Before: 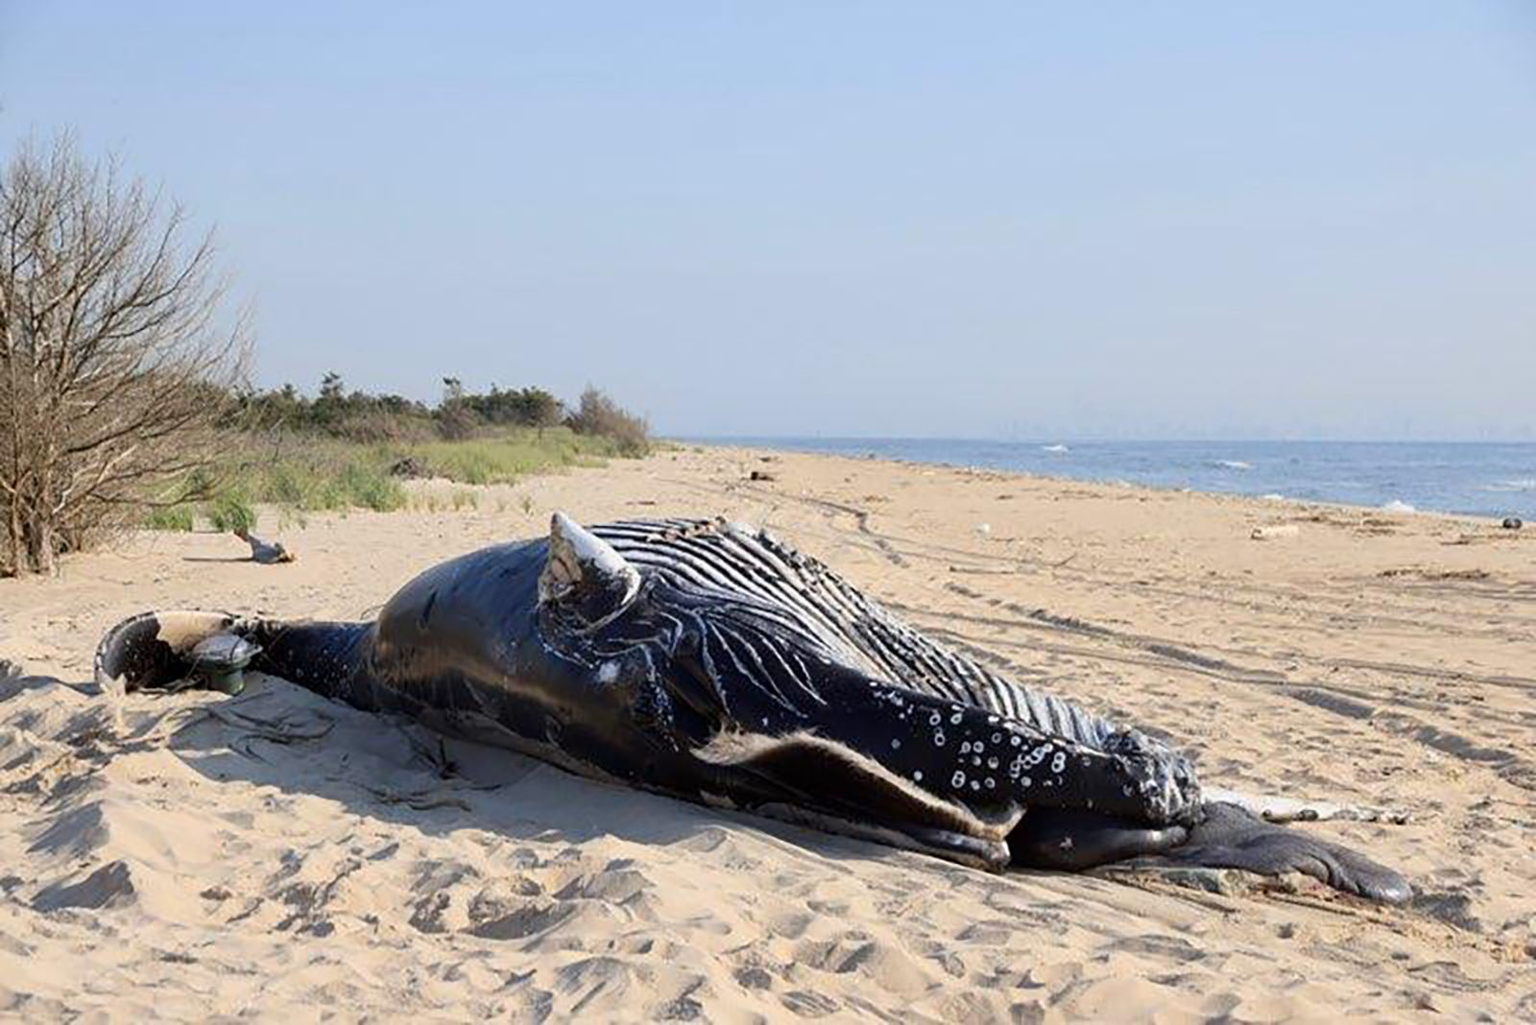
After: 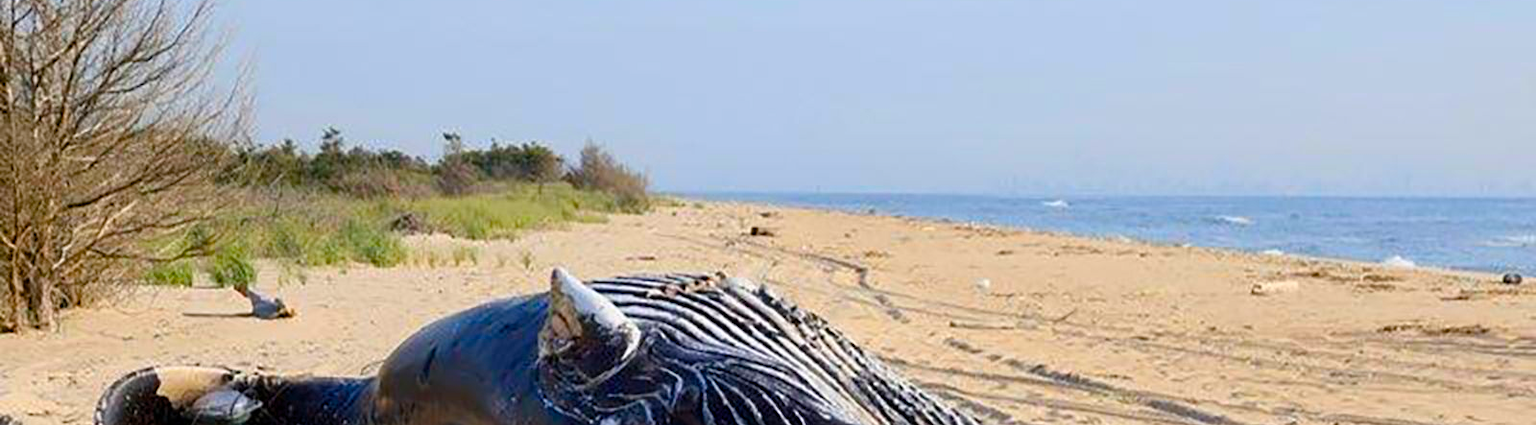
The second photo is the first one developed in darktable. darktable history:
color balance rgb: perceptual saturation grading › global saturation 35.74%, perceptual saturation grading › shadows 34.543%, global vibrance 15.412%
crop and rotate: top 23.914%, bottom 34.587%
